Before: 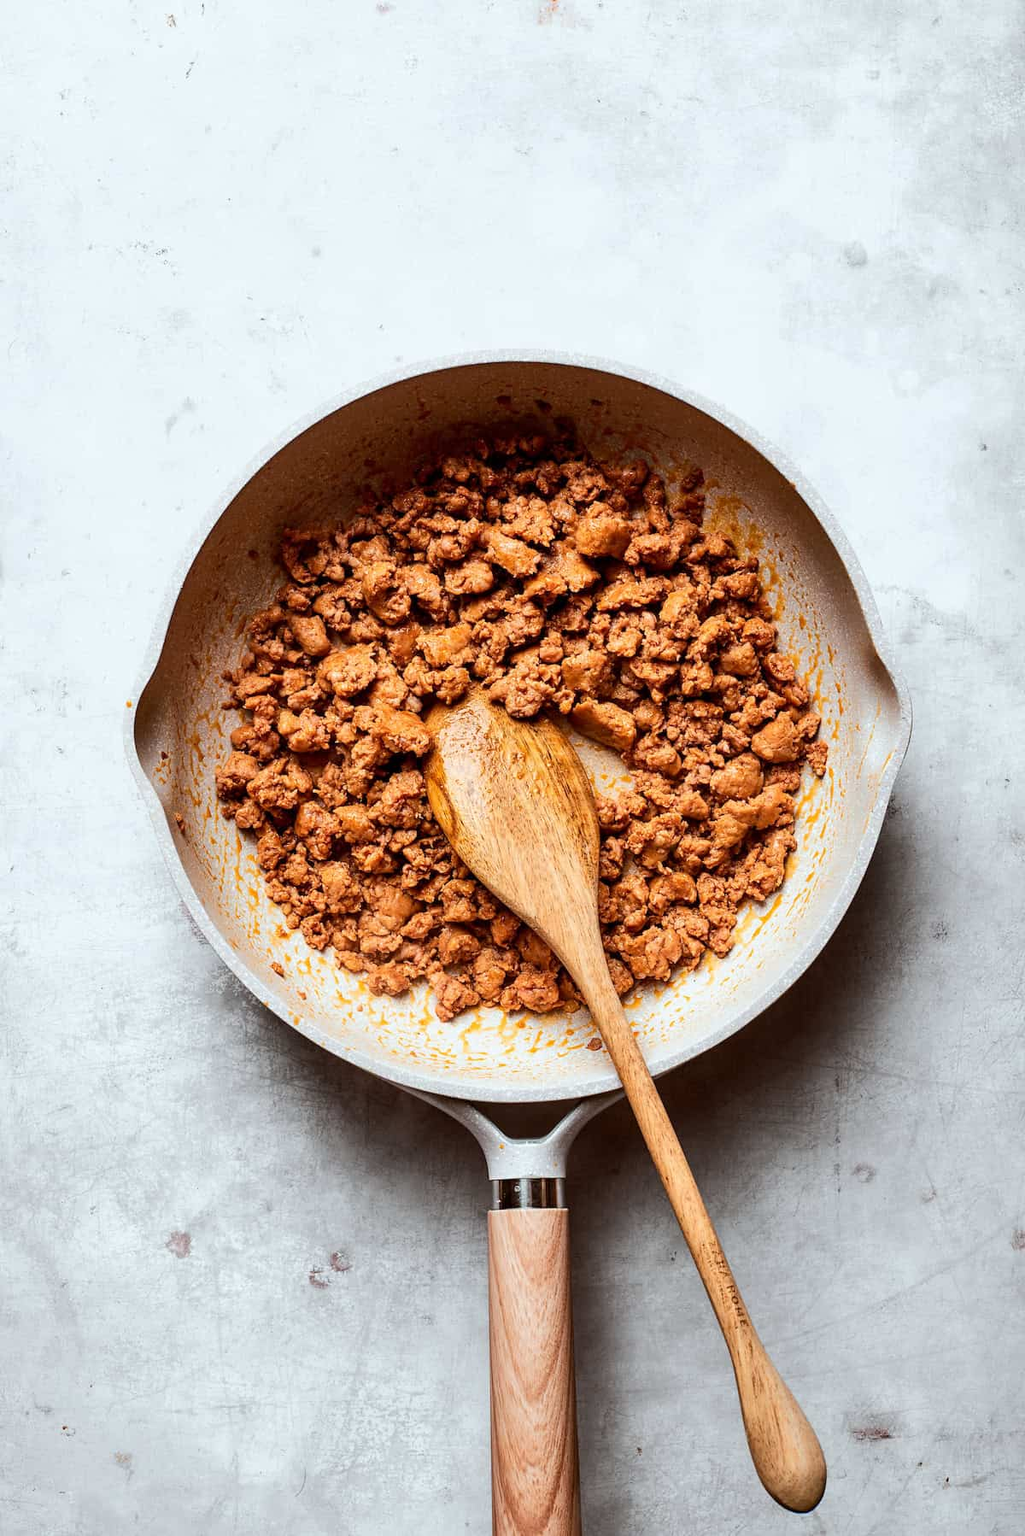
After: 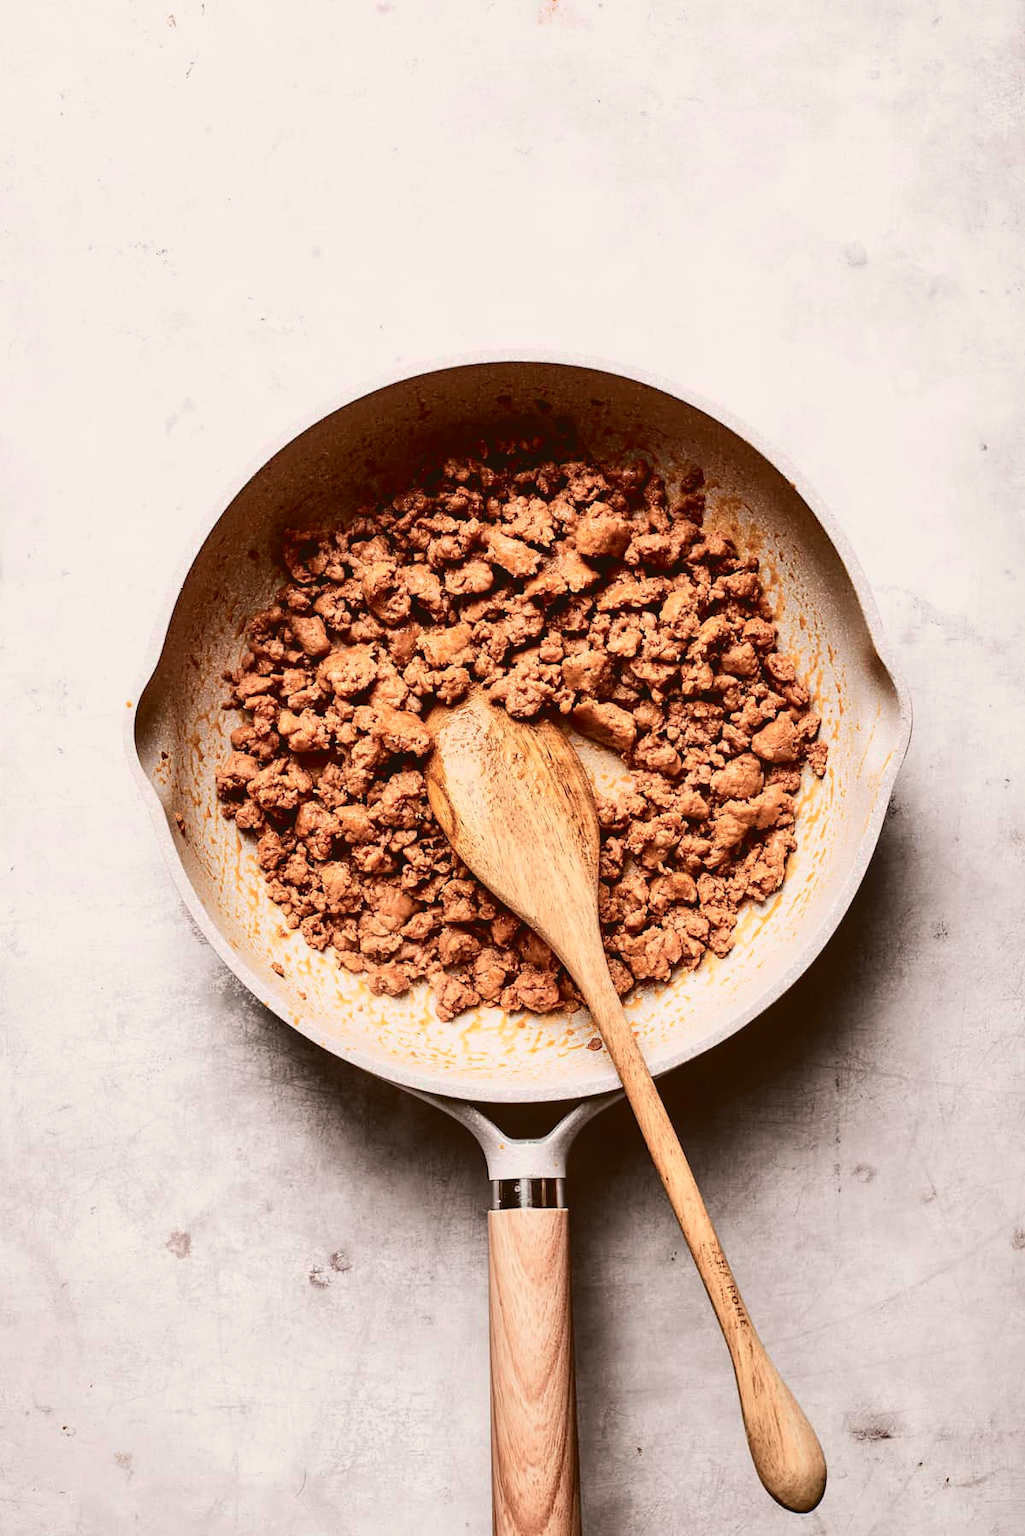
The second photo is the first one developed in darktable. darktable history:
color correction: highlights a* 10.26, highlights b* 9.76, shadows a* 7.99, shadows b* 8.42, saturation 0.775
tone curve: curves: ch0 [(0, 0.056) (0.049, 0.073) (0.155, 0.127) (0.33, 0.331) (0.432, 0.46) (0.601, 0.655) (0.843, 0.876) (1, 0.965)]; ch1 [(0, 0) (0.339, 0.334) (0.445, 0.419) (0.476, 0.454) (0.497, 0.494) (0.53, 0.511) (0.557, 0.549) (0.613, 0.614) (0.728, 0.729) (1, 1)]; ch2 [(0, 0) (0.327, 0.318) (0.417, 0.426) (0.46, 0.453) (0.502, 0.5) (0.526, 0.52) (0.54, 0.543) (0.606, 0.61) (0.74, 0.716) (1, 1)], color space Lab, independent channels
